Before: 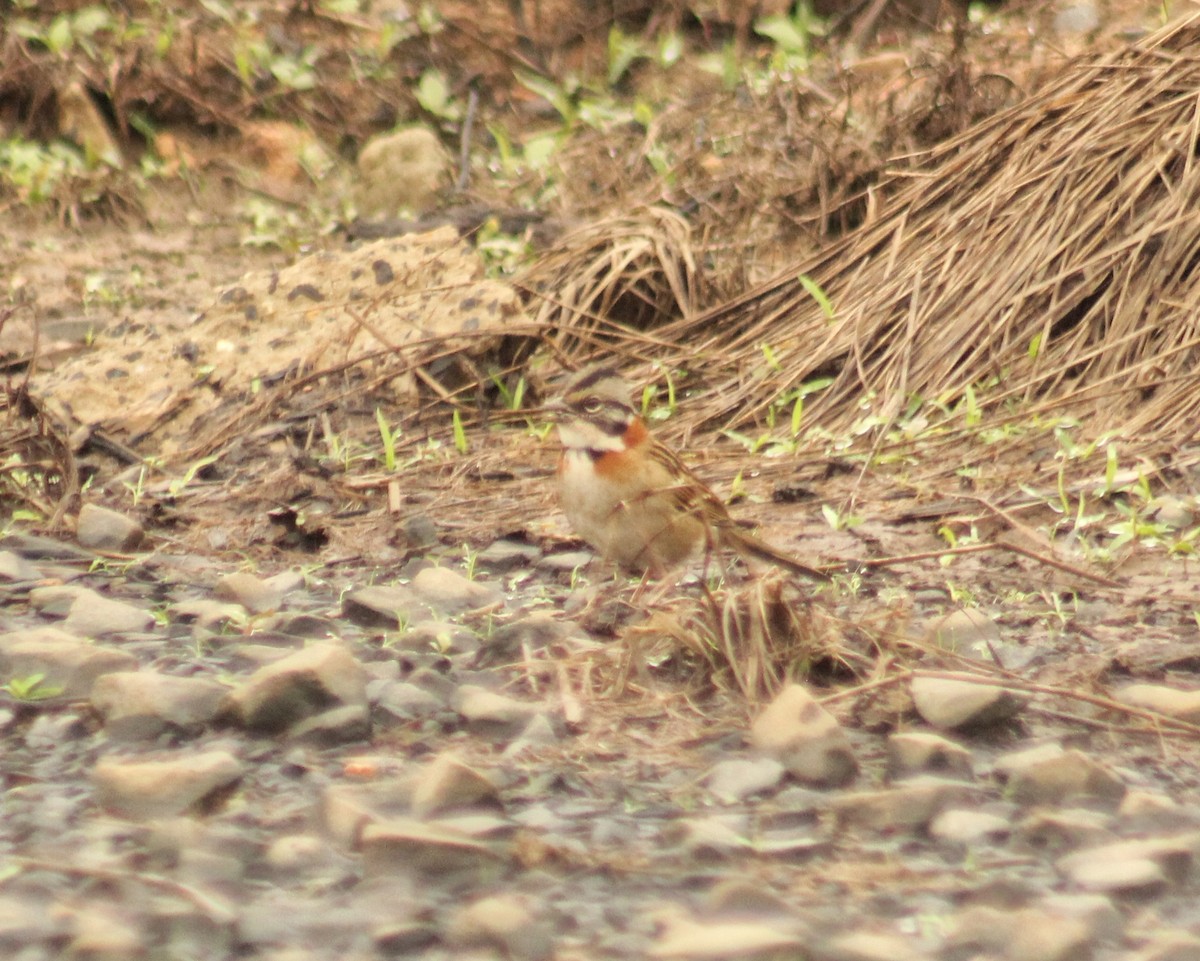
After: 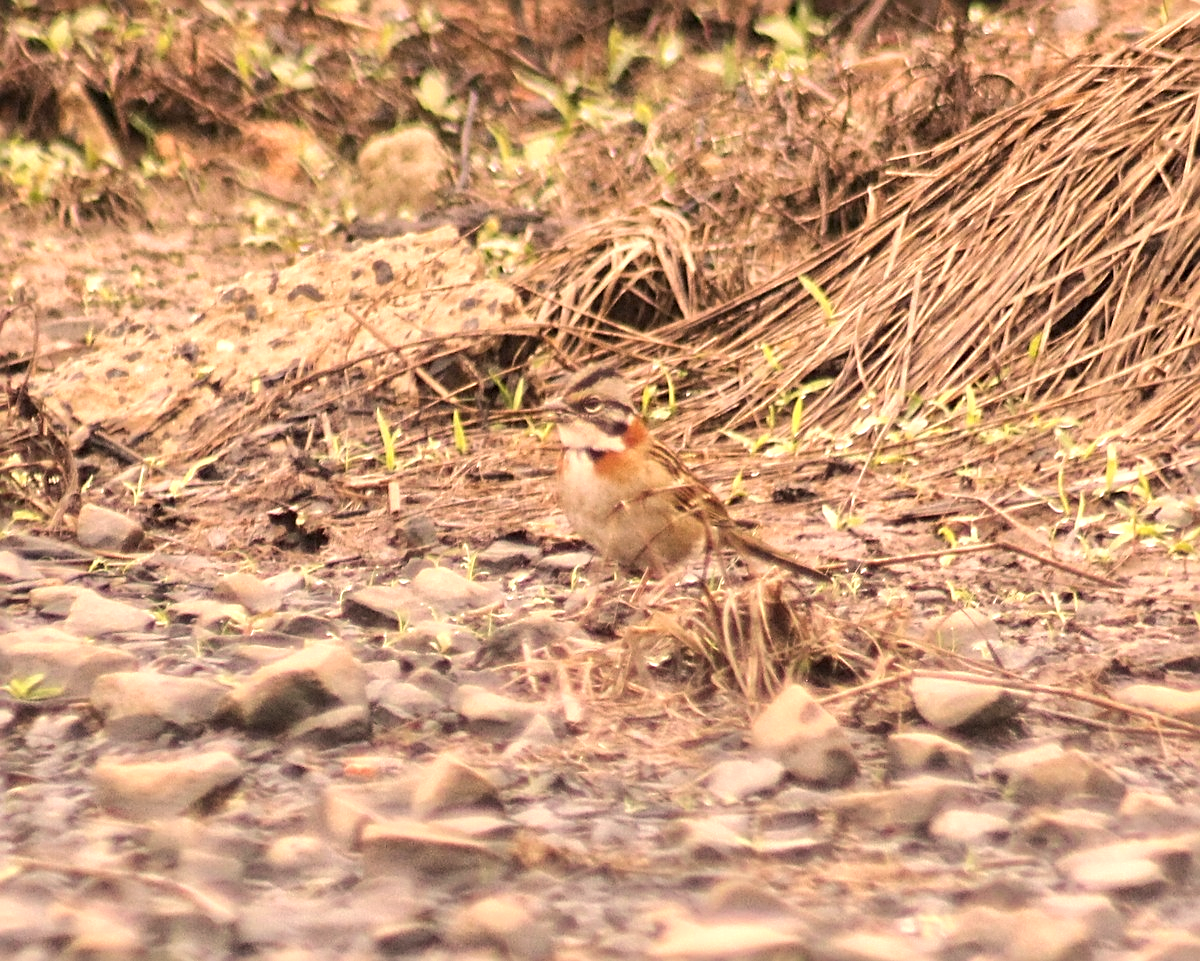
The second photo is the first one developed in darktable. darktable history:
tone equalizer: -8 EV -0.417 EV, -7 EV -0.389 EV, -6 EV -0.333 EV, -5 EV -0.222 EV, -3 EV 0.222 EV, -2 EV 0.333 EV, -1 EV 0.389 EV, +0 EV 0.417 EV, edges refinement/feathering 500, mask exposure compensation -1.57 EV, preserve details no
sharpen: radius 2.543, amount 0.636
color correction: highlights a* 14.52, highlights b* 4.84
